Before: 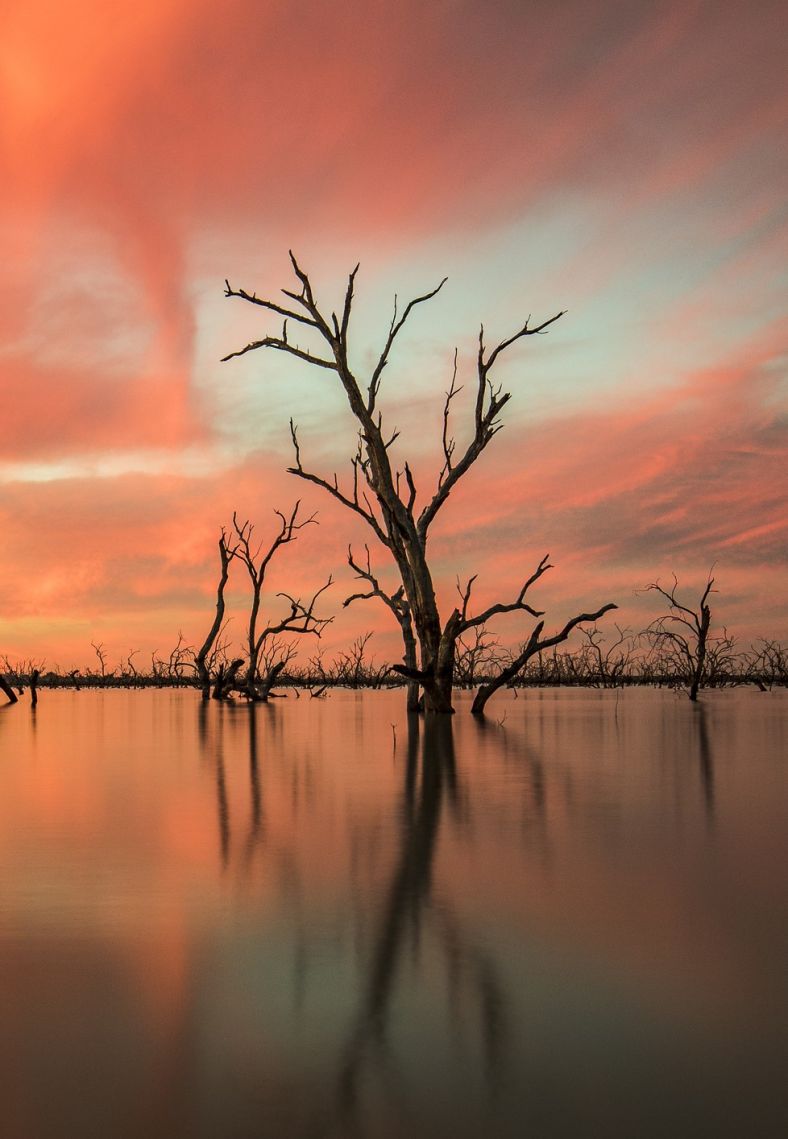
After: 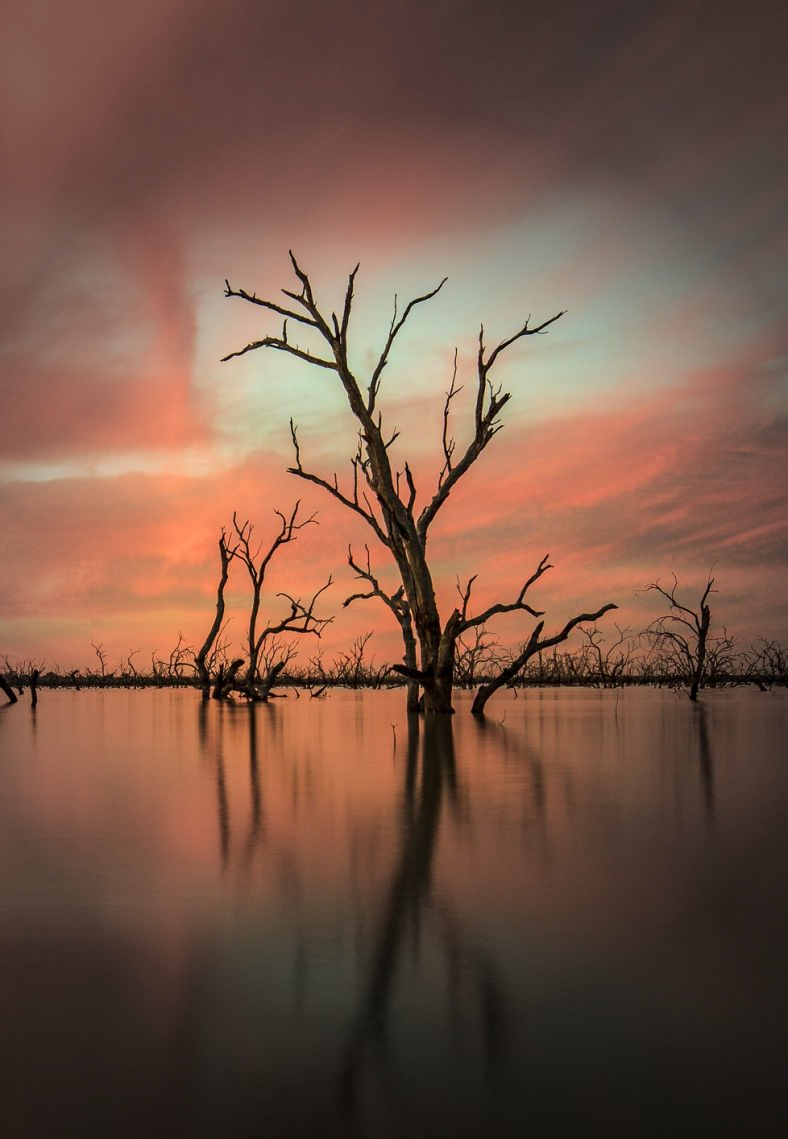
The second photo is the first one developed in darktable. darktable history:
vignetting: fall-off start 40.55%, fall-off radius 40.4%, brightness -0.677
velvia: on, module defaults
